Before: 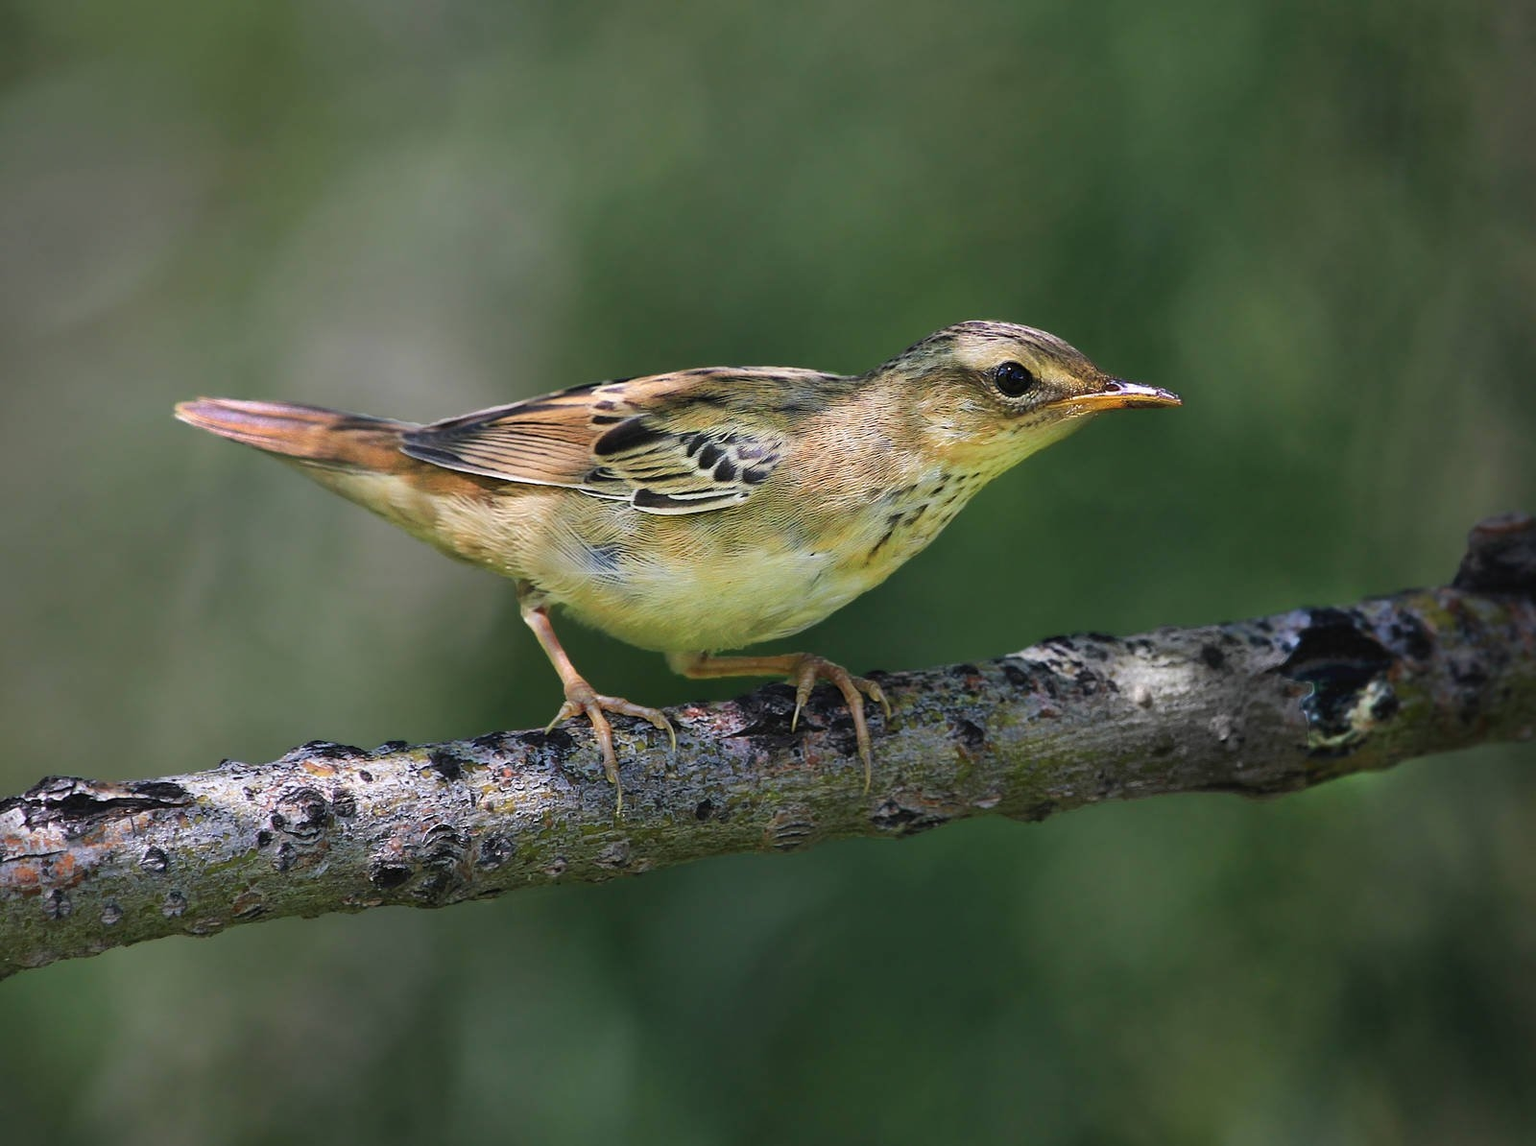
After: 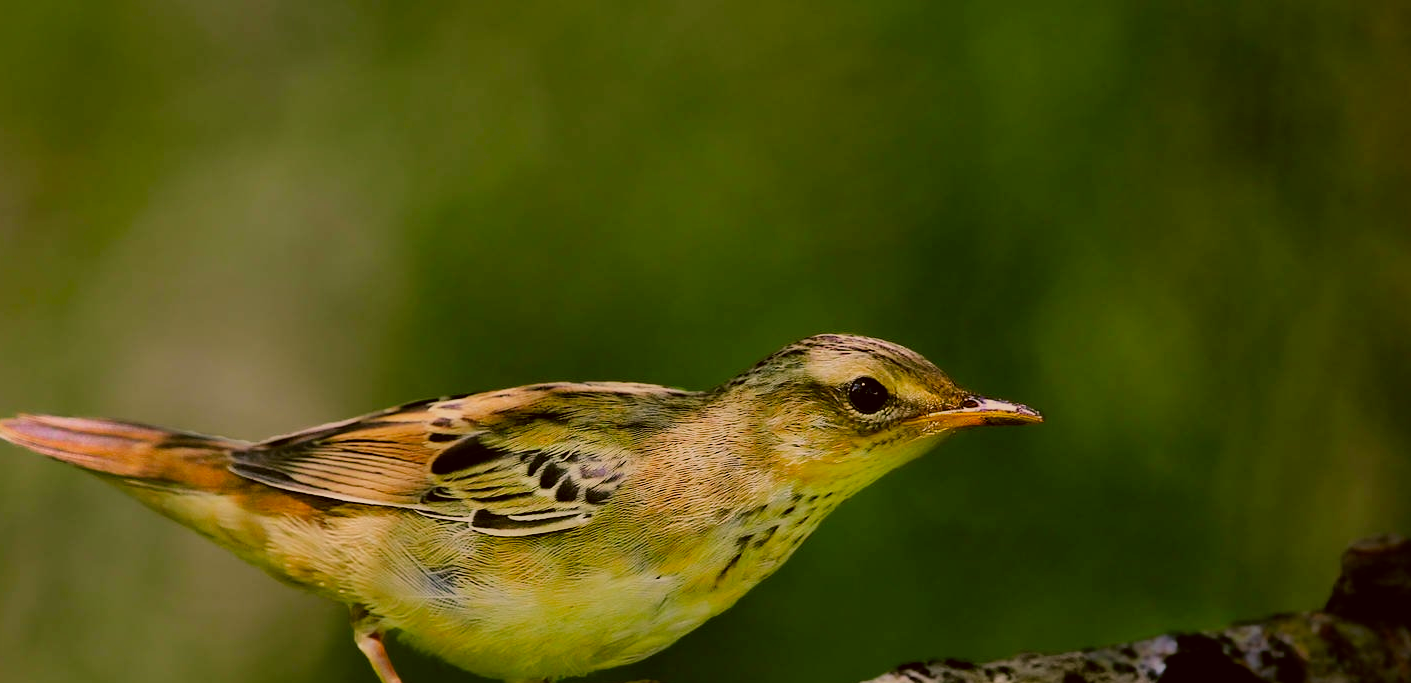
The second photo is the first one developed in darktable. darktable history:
exposure: black level correction 0.006, exposure -0.226 EV, compensate highlight preservation false
crop and rotate: left 11.812%, bottom 42.776%
filmic rgb: black relative exposure -7.65 EV, white relative exposure 4.56 EV, hardness 3.61, contrast 1.05
contrast brightness saturation: brightness -0.02, saturation 0.35
color correction: highlights a* 8.98, highlights b* 15.09, shadows a* -0.49, shadows b* 26.52
